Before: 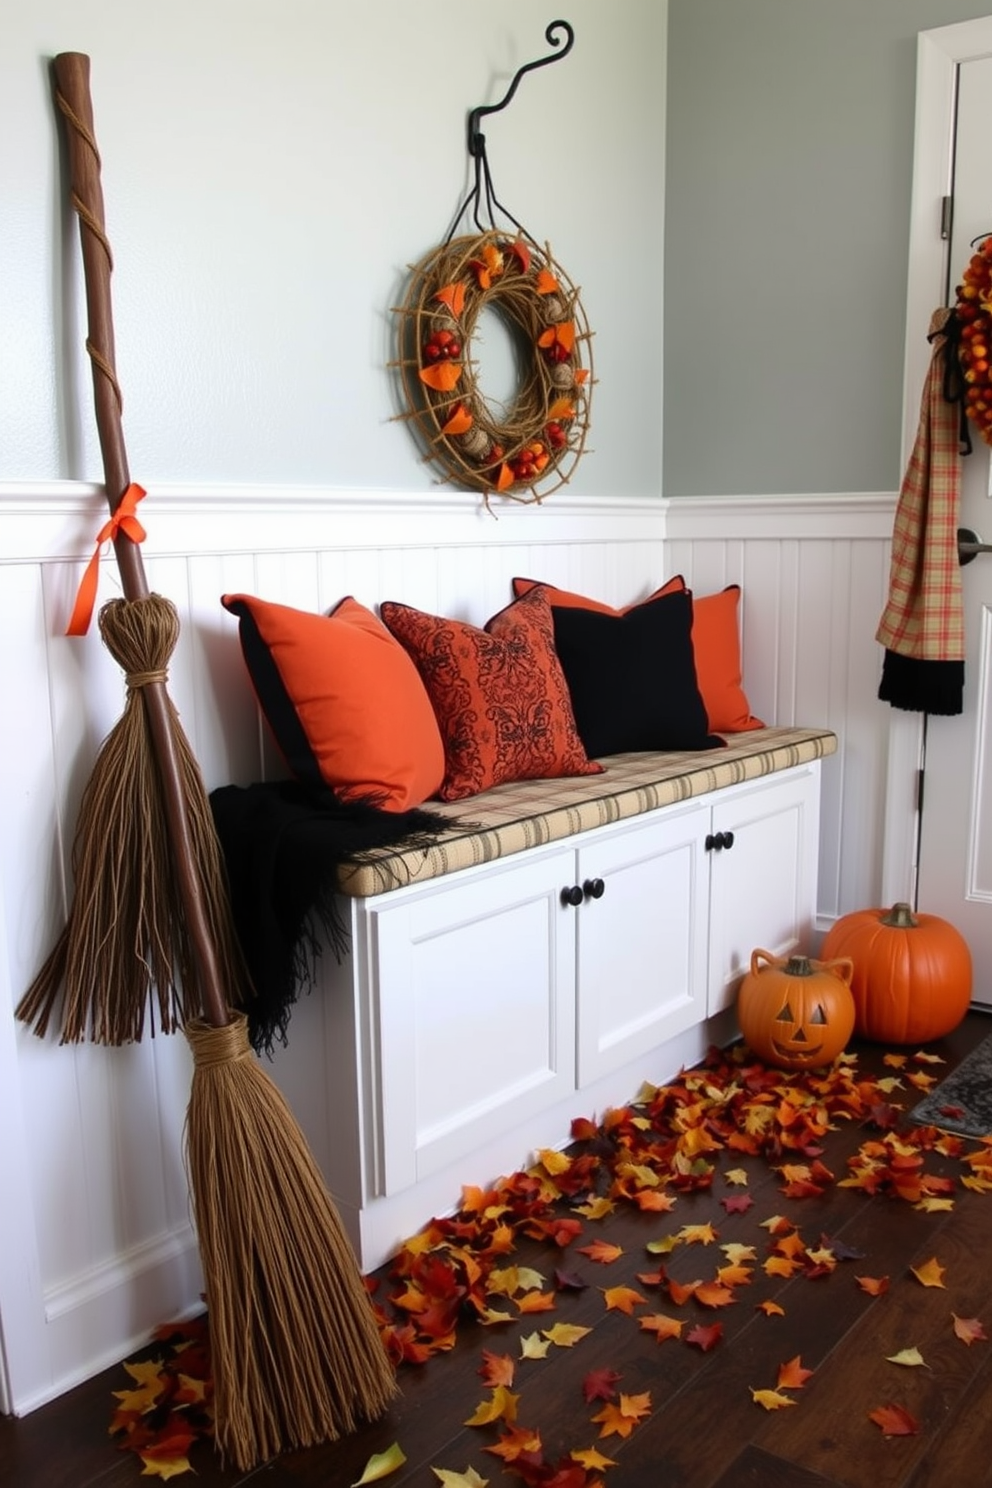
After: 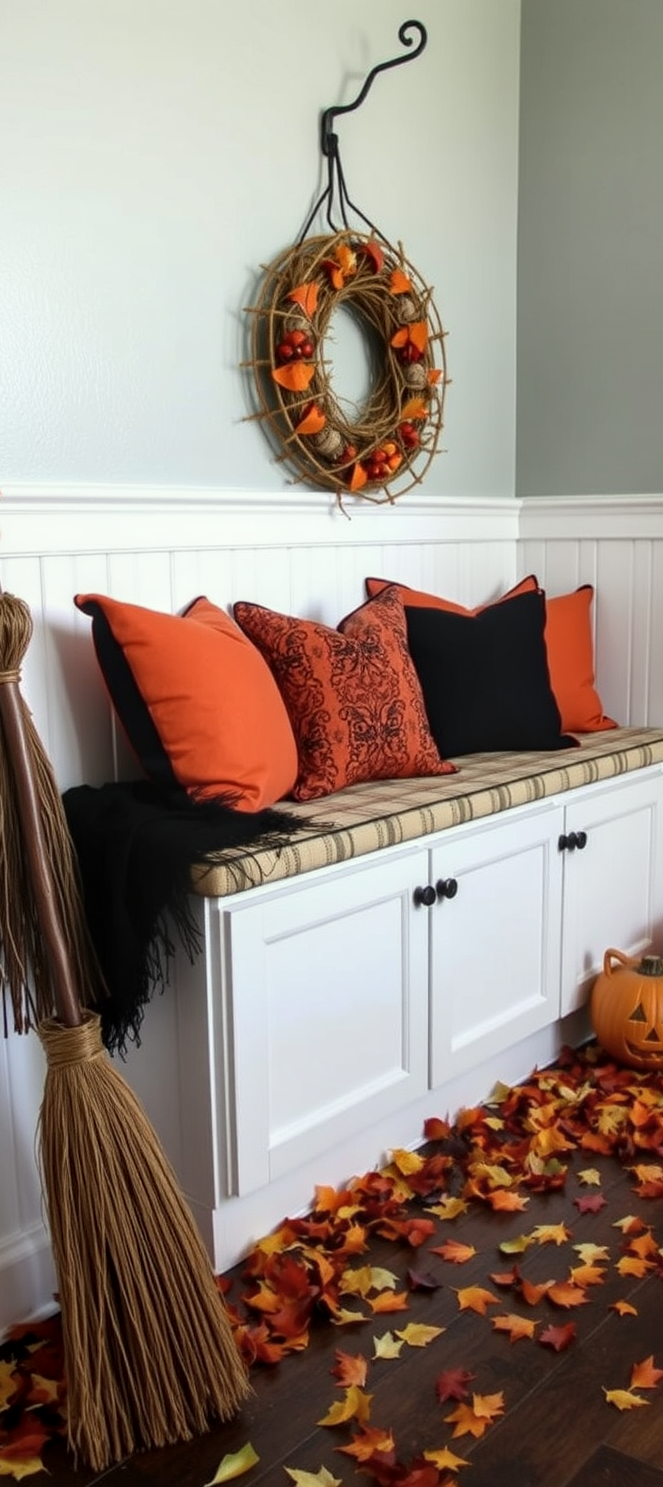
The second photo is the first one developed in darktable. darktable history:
contrast brightness saturation: saturation -0.043
crop and rotate: left 14.9%, right 18.252%
local contrast: on, module defaults
color correction: highlights a* -2.55, highlights b* 2.27
